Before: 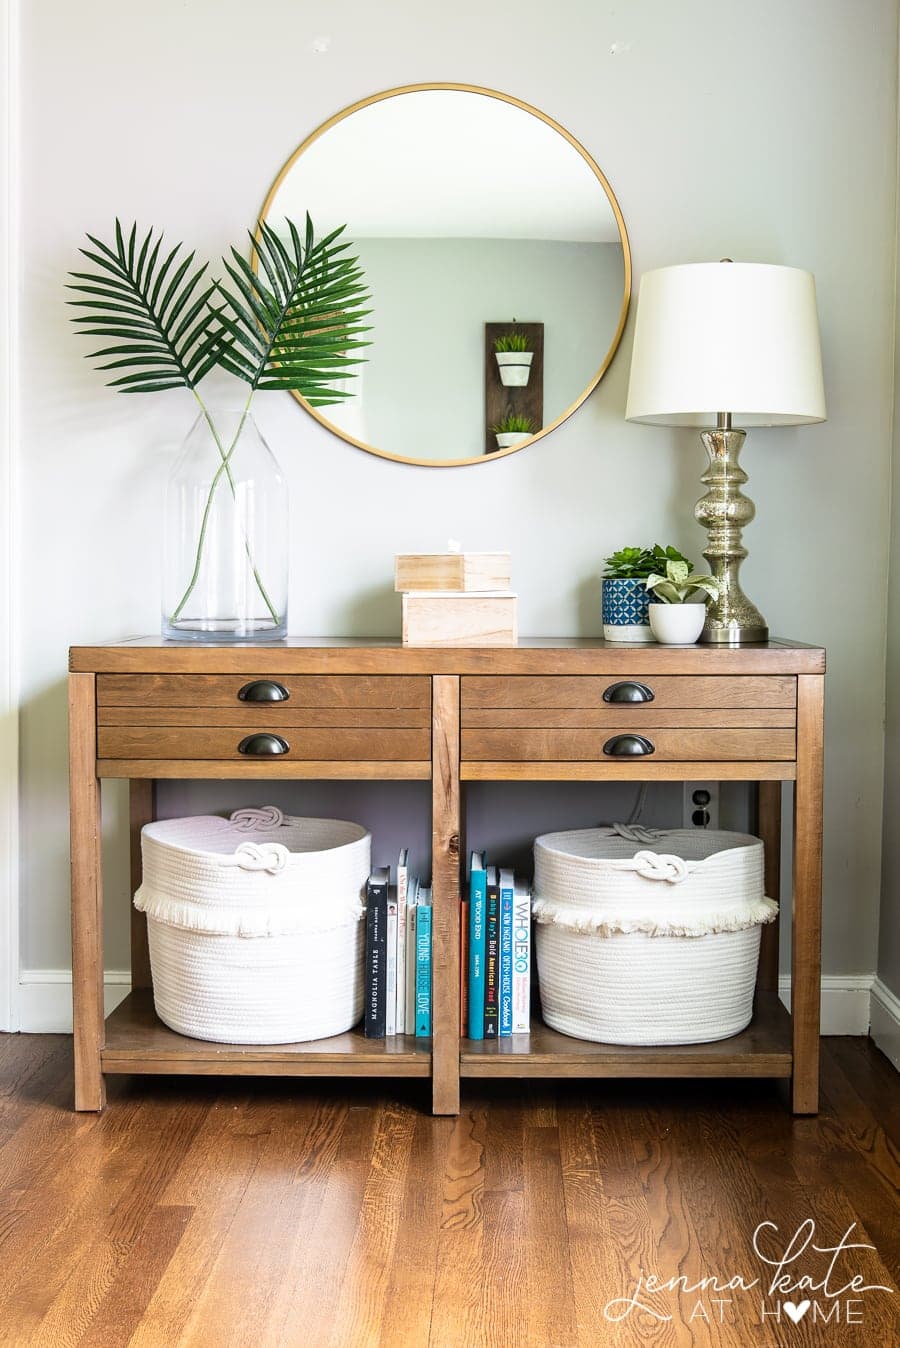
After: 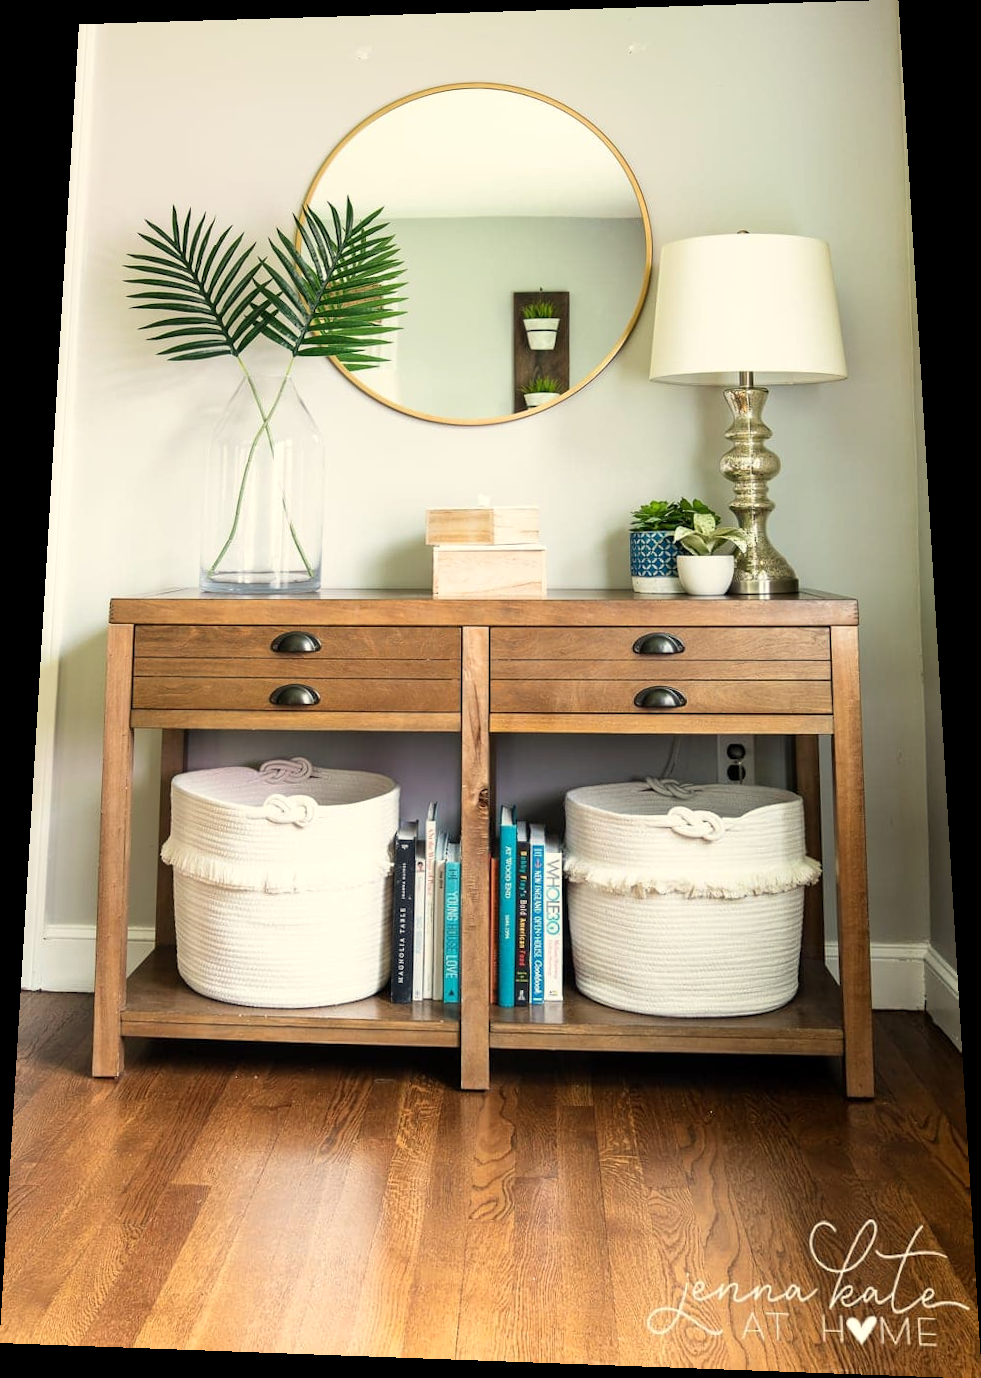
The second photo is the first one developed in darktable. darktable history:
white balance: red 1.029, blue 0.92
rotate and perspective: rotation 0.128°, lens shift (vertical) -0.181, lens shift (horizontal) -0.044, shear 0.001, automatic cropping off
